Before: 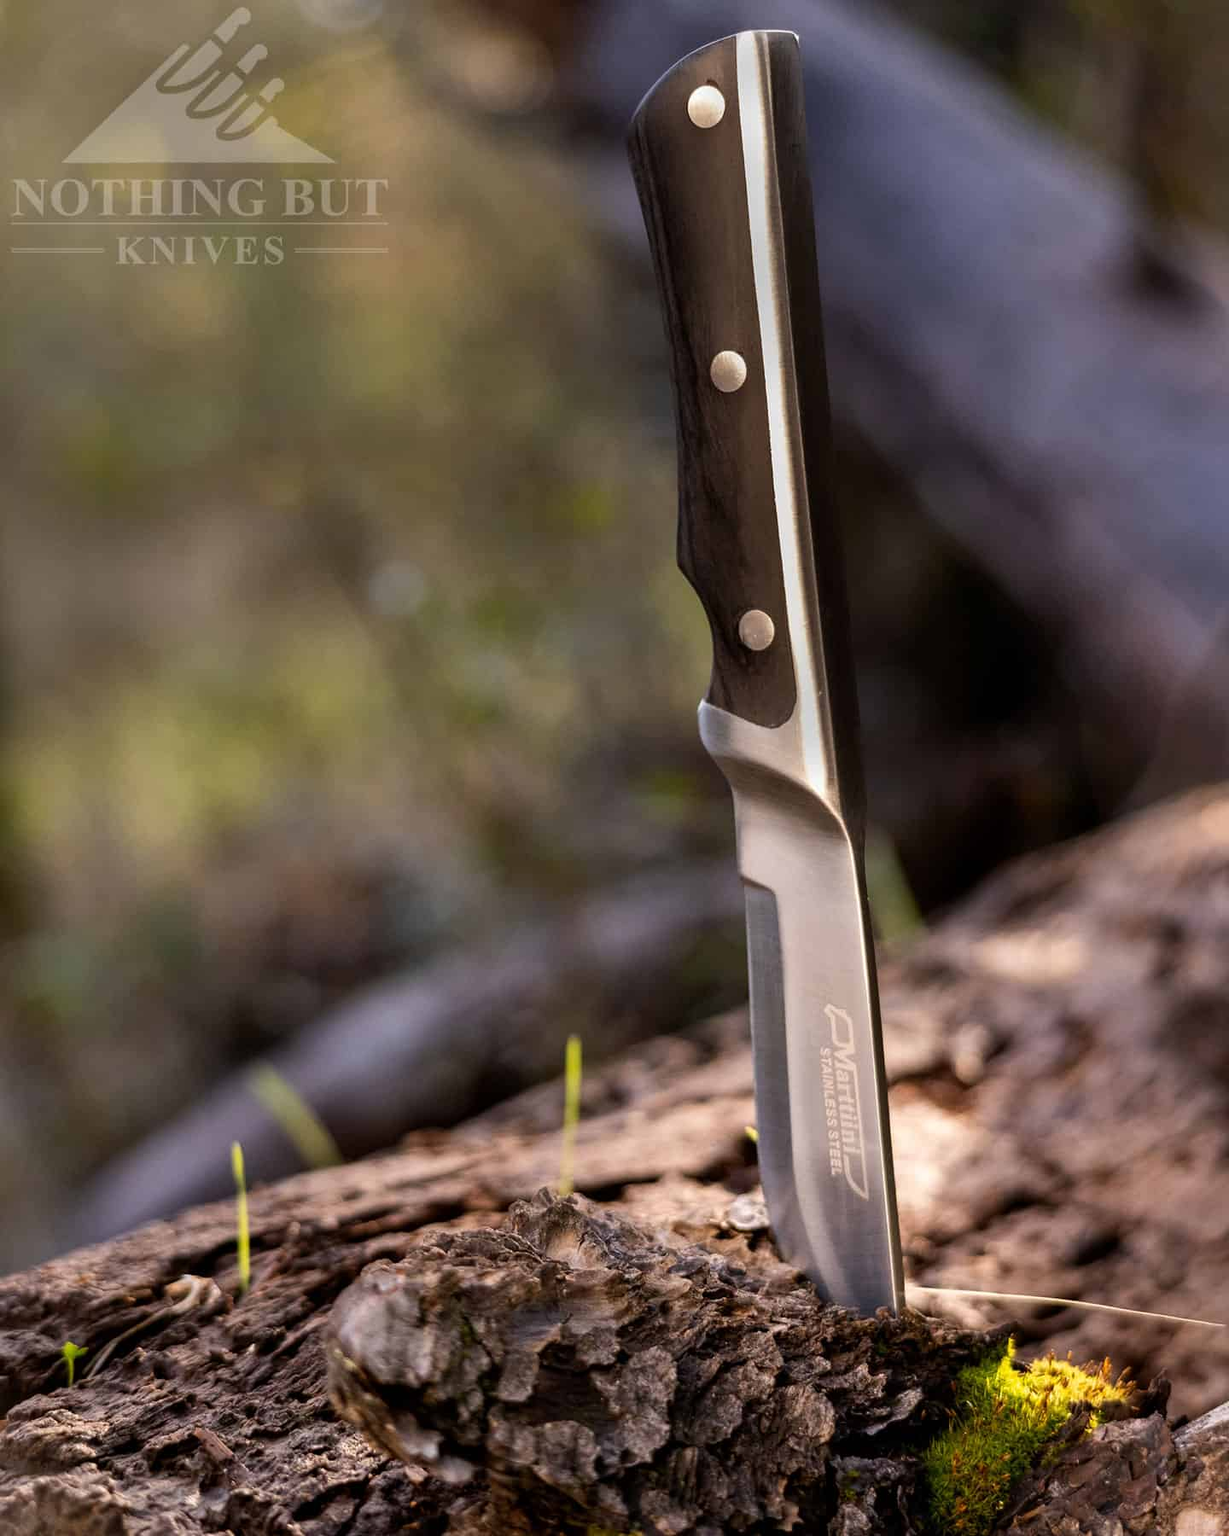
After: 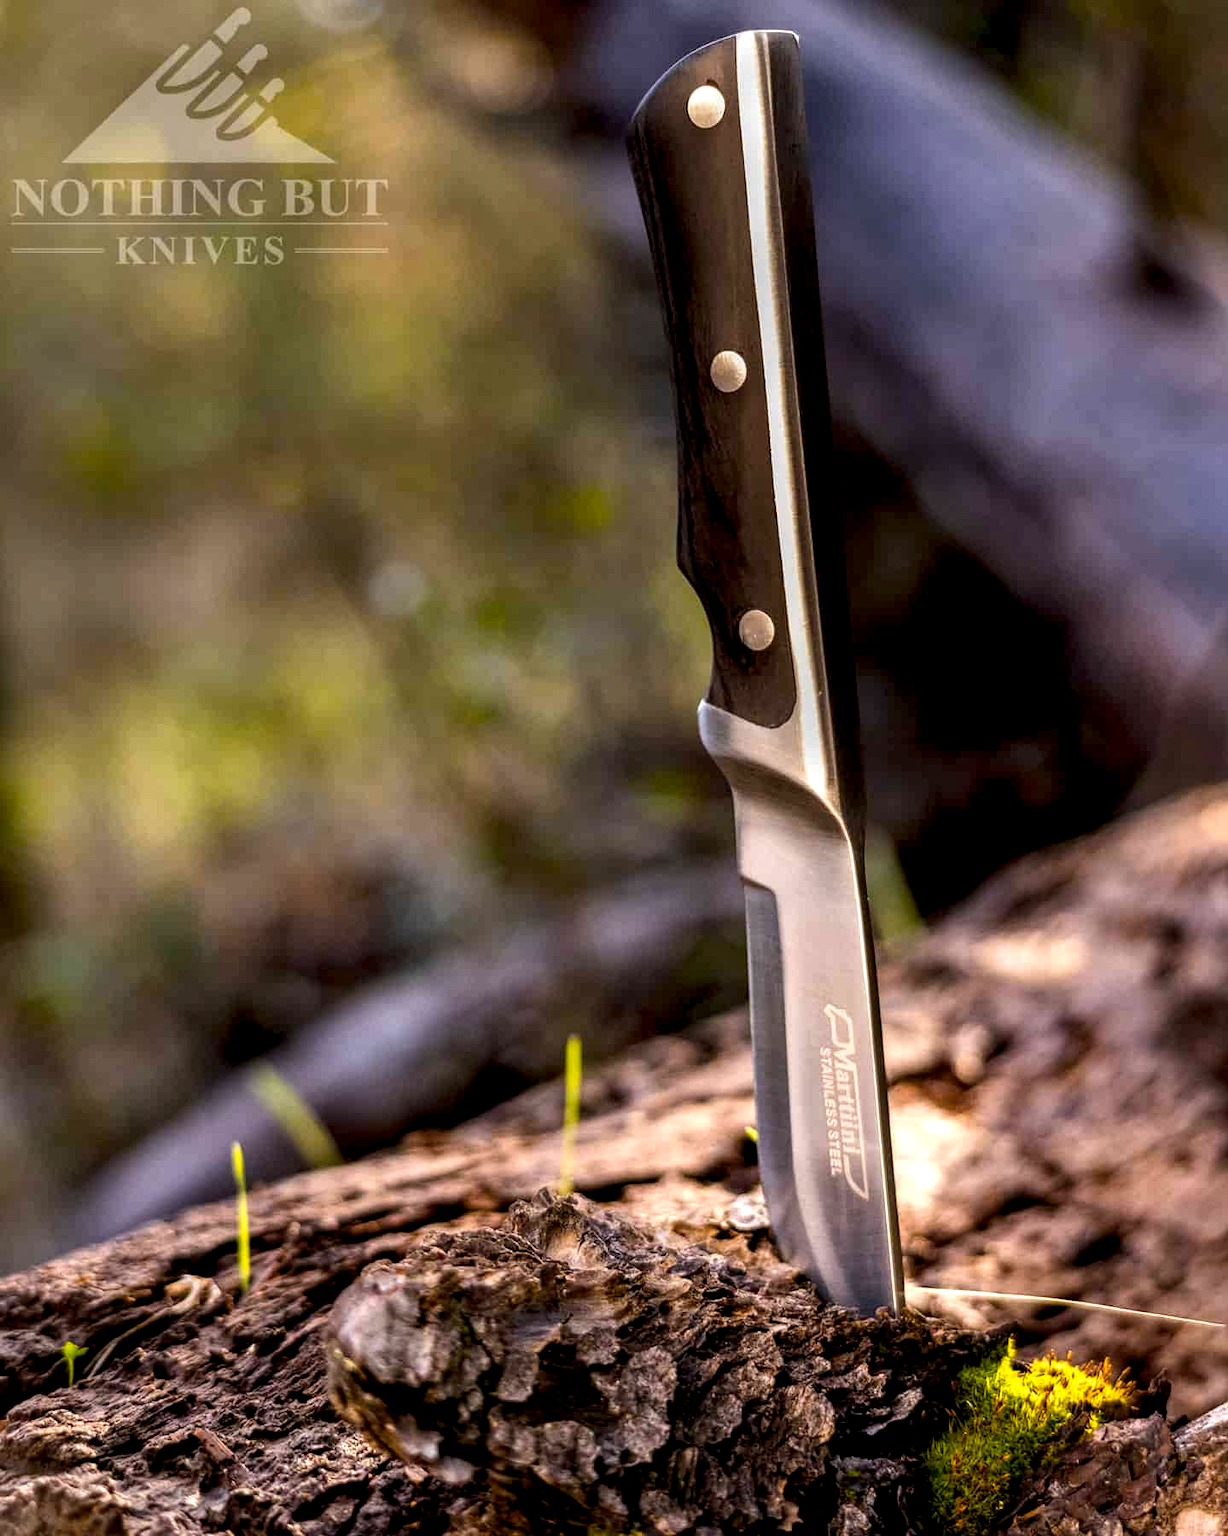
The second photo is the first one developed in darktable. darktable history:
local contrast: highlights 60%, shadows 63%, detail 160%
color balance rgb: perceptual saturation grading › global saturation 30.632%, global vibrance 20%
